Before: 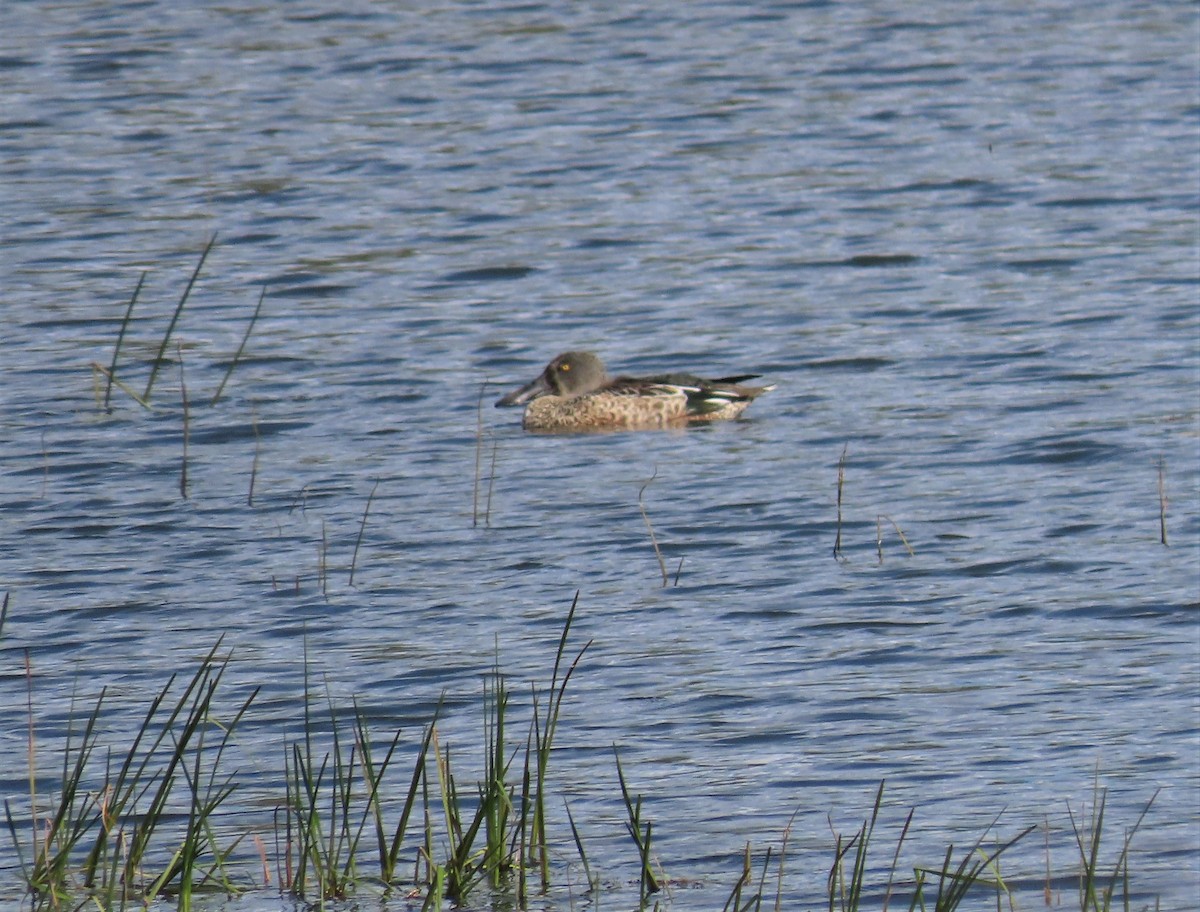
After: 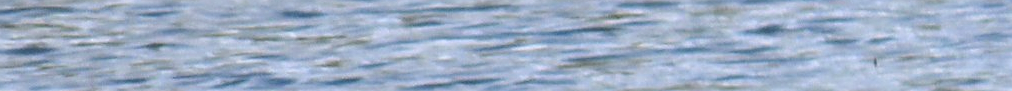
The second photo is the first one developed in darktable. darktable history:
exposure: exposure 0.722 EV, compensate highlight preservation false
crop and rotate: left 9.644%, top 9.491%, right 6.021%, bottom 80.509%
sharpen: on, module defaults
